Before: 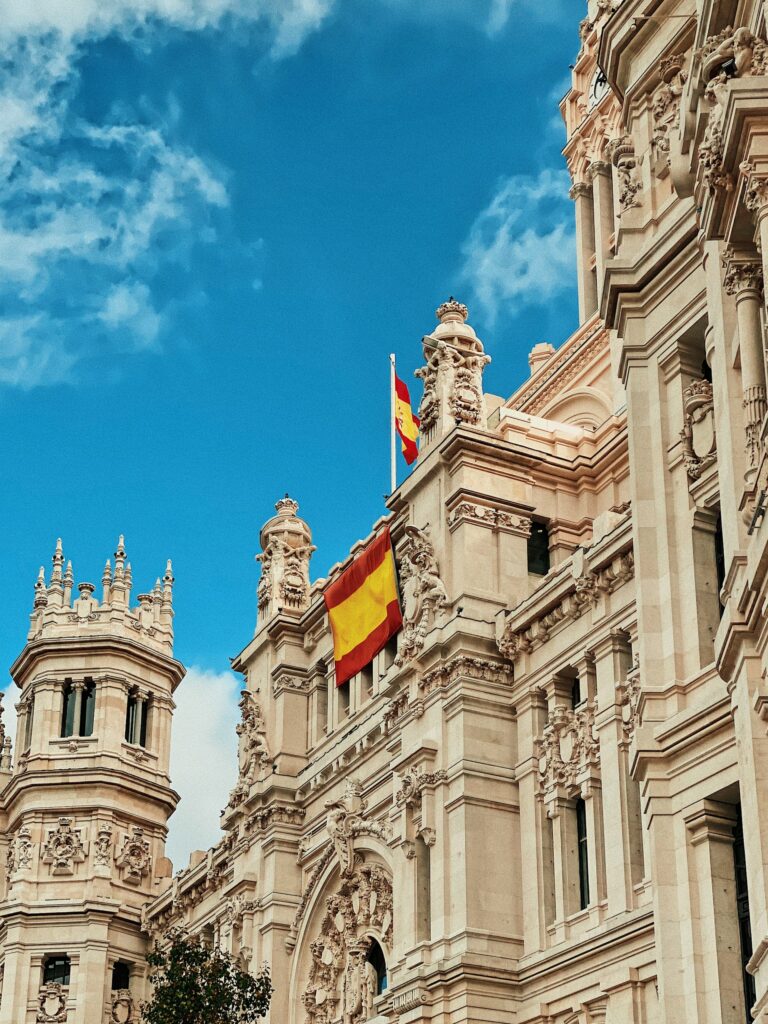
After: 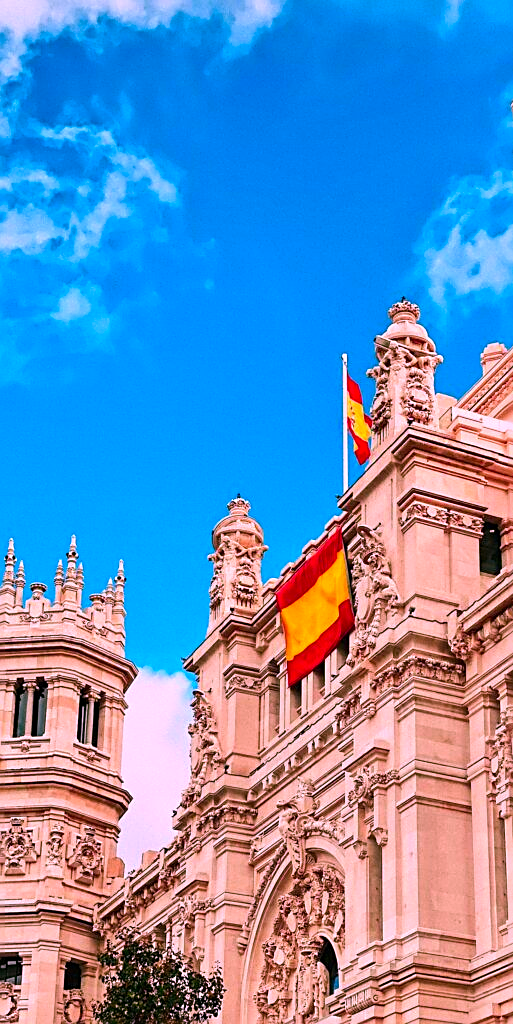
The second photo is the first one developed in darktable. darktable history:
color correction: highlights a* 18.83, highlights b* -11.67, saturation 1.7
sharpen: on, module defaults
exposure: exposure 0.2 EV, compensate highlight preservation false
crop and rotate: left 6.367%, right 26.741%
